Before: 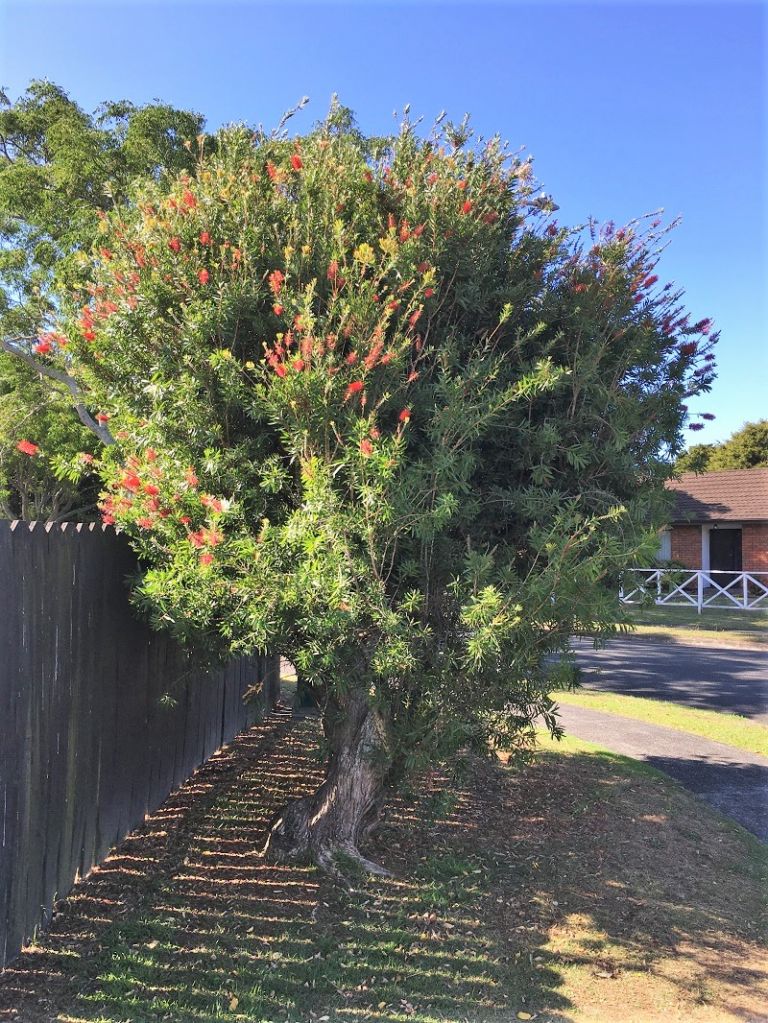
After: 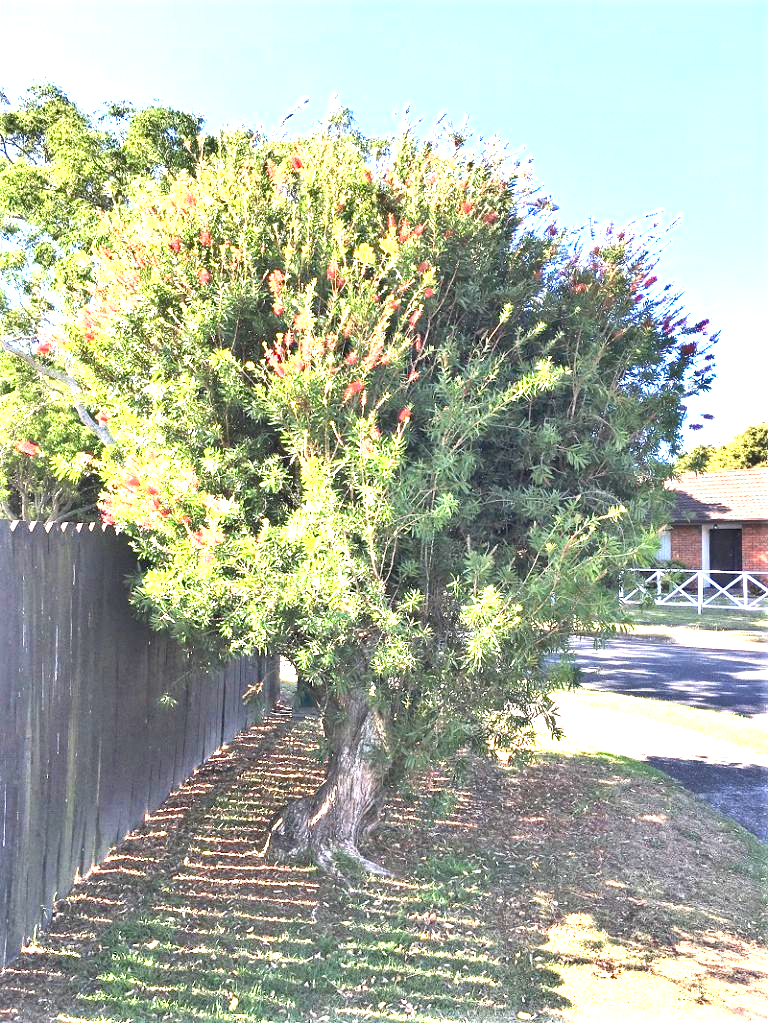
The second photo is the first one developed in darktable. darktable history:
exposure: black level correction 0.001, exposure 2 EV, compensate highlight preservation false
shadows and highlights: shadows 37.27, highlights -28.18, soften with gaussian
